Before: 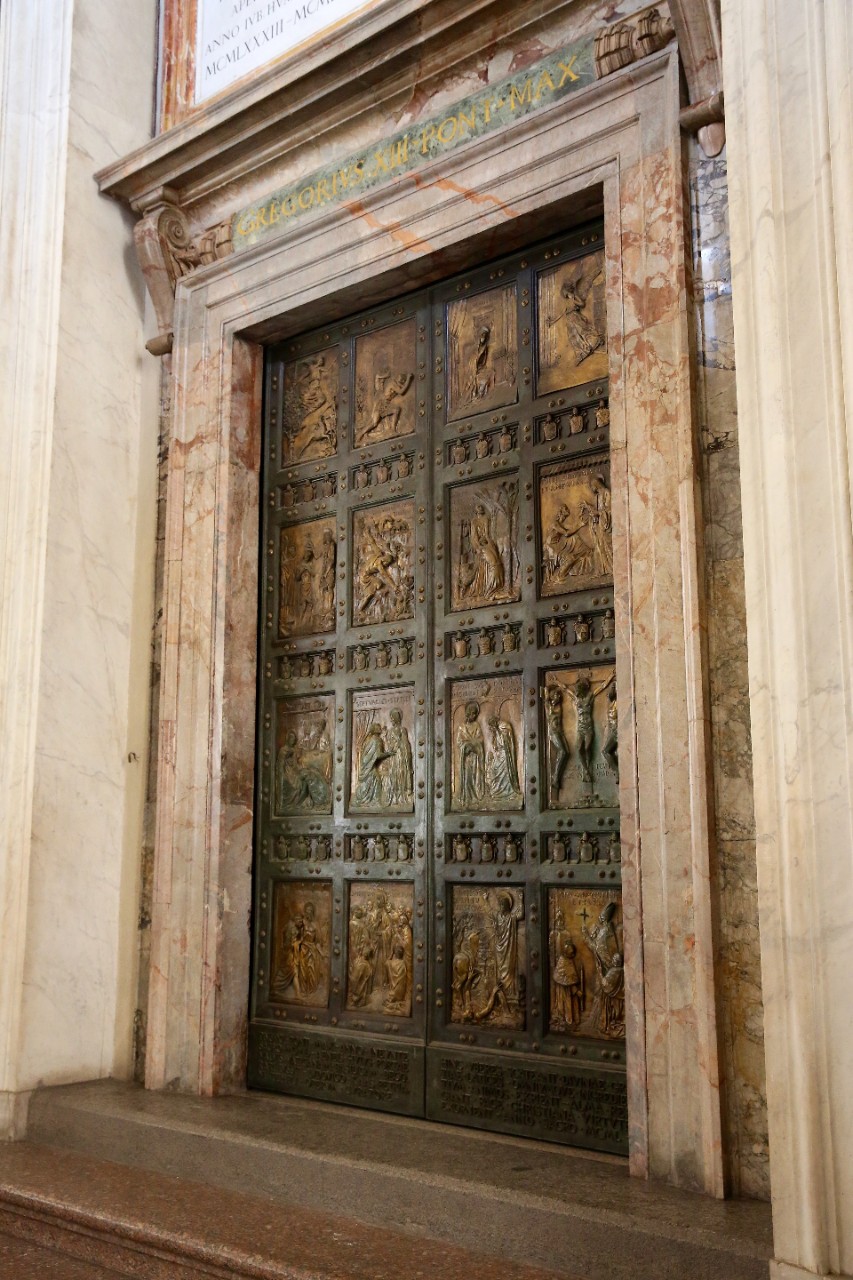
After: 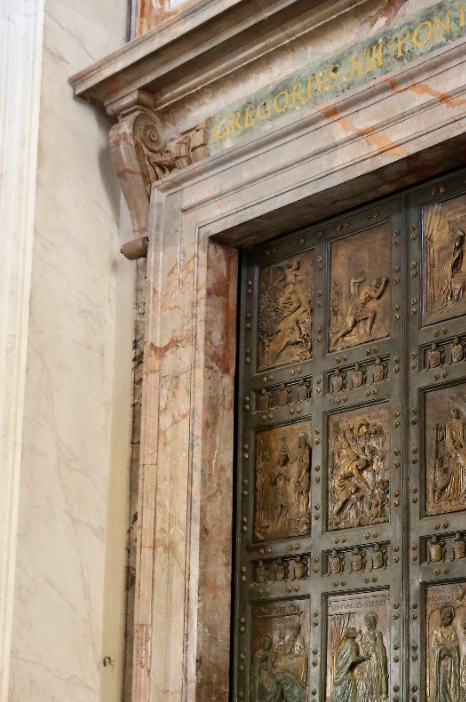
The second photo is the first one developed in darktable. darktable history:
exposure: exposure -0.021 EV, compensate highlight preservation false
crop and rotate: left 3.047%, top 7.509%, right 42.236%, bottom 37.598%
